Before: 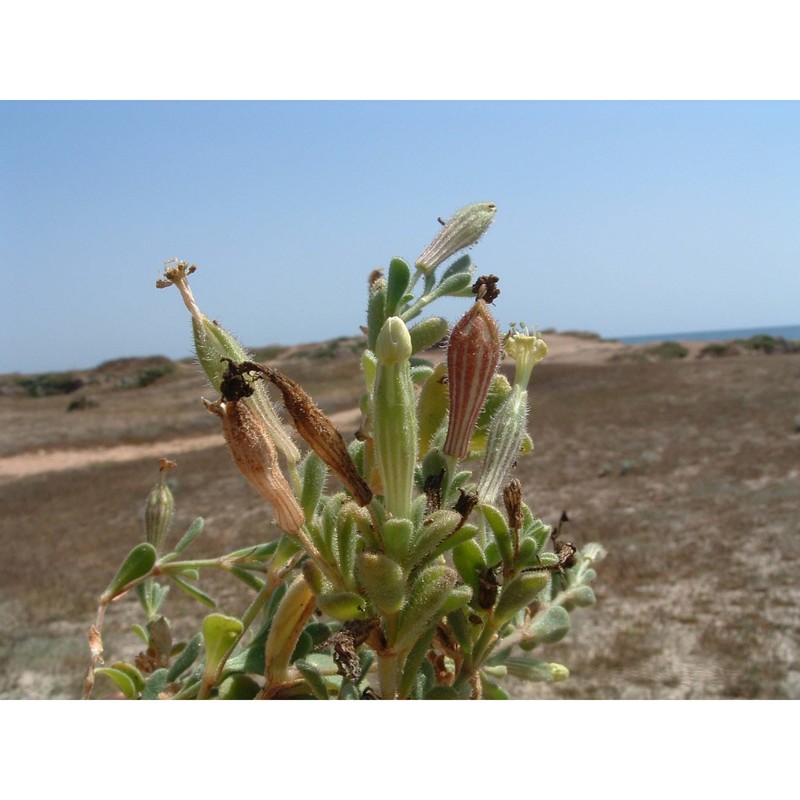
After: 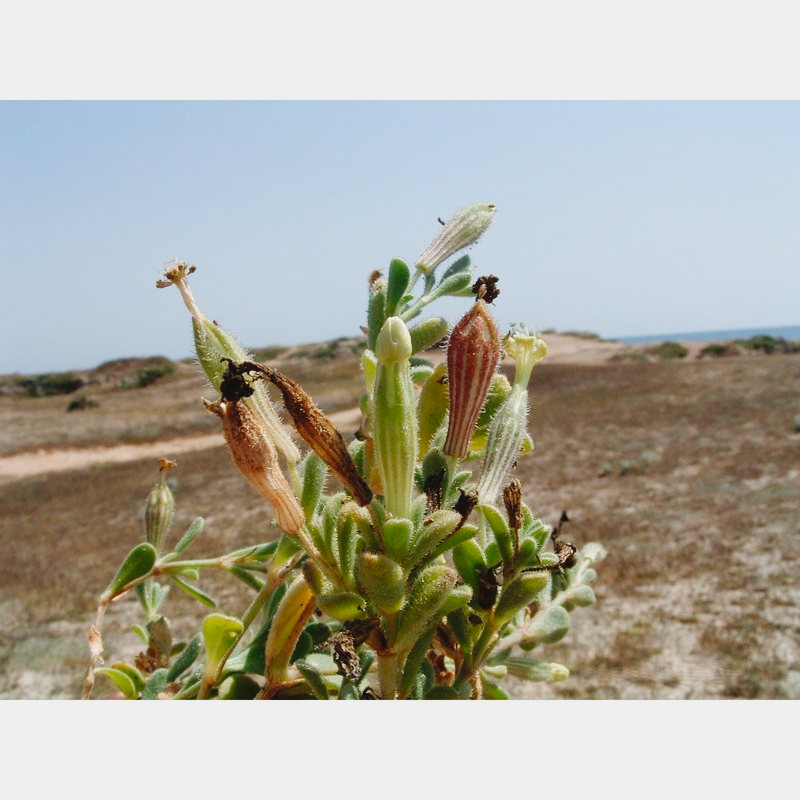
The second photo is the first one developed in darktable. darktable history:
tone curve: curves: ch0 [(0, 0.03) (0.113, 0.087) (0.207, 0.184) (0.515, 0.612) (0.712, 0.793) (1, 0.946)]; ch1 [(0, 0) (0.172, 0.123) (0.317, 0.279) (0.414, 0.382) (0.476, 0.479) (0.505, 0.498) (0.534, 0.534) (0.621, 0.65) (0.709, 0.764) (1, 1)]; ch2 [(0, 0) (0.411, 0.424) (0.505, 0.505) (0.521, 0.524) (0.537, 0.57) (0.65, 0.699) (1, 1)], preserve colors none
